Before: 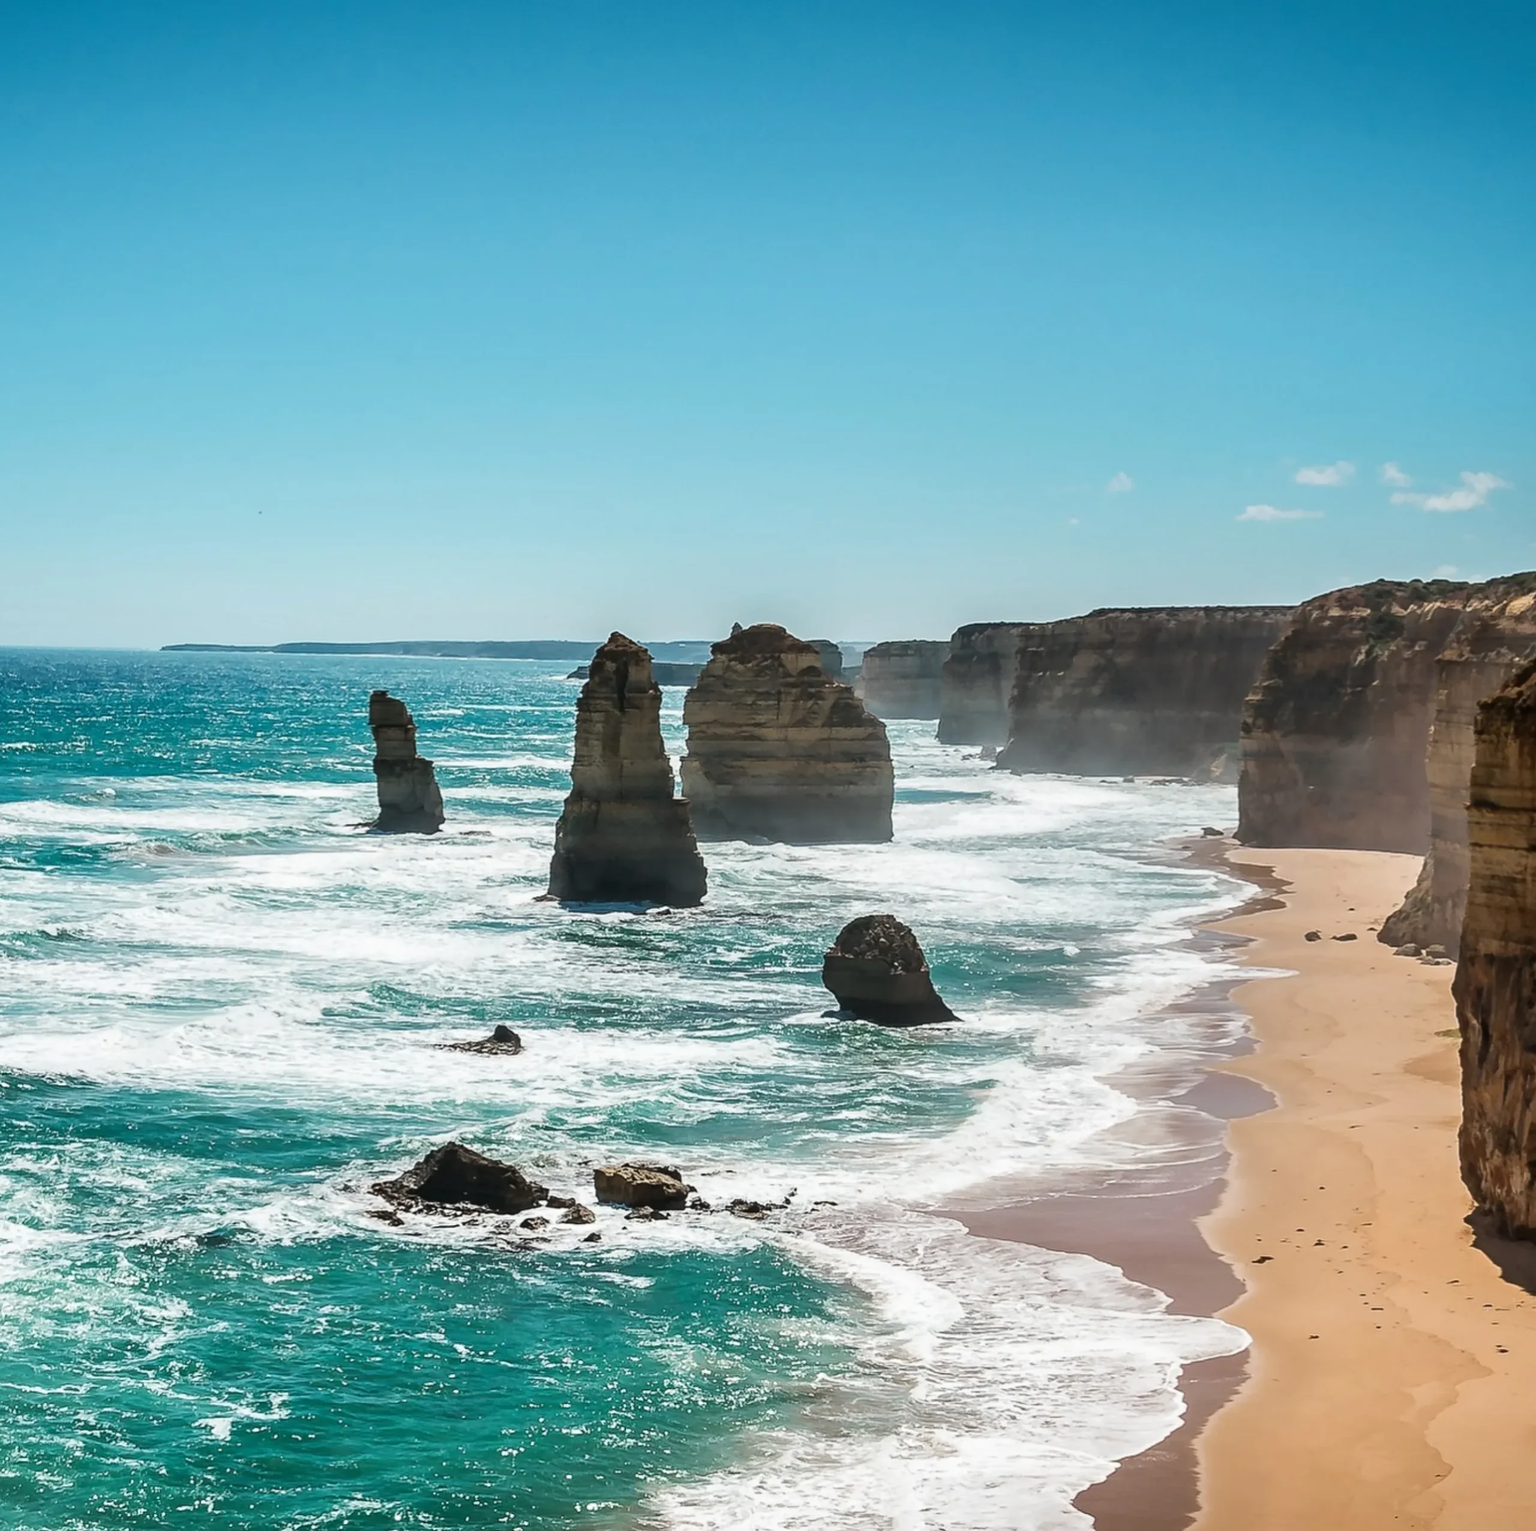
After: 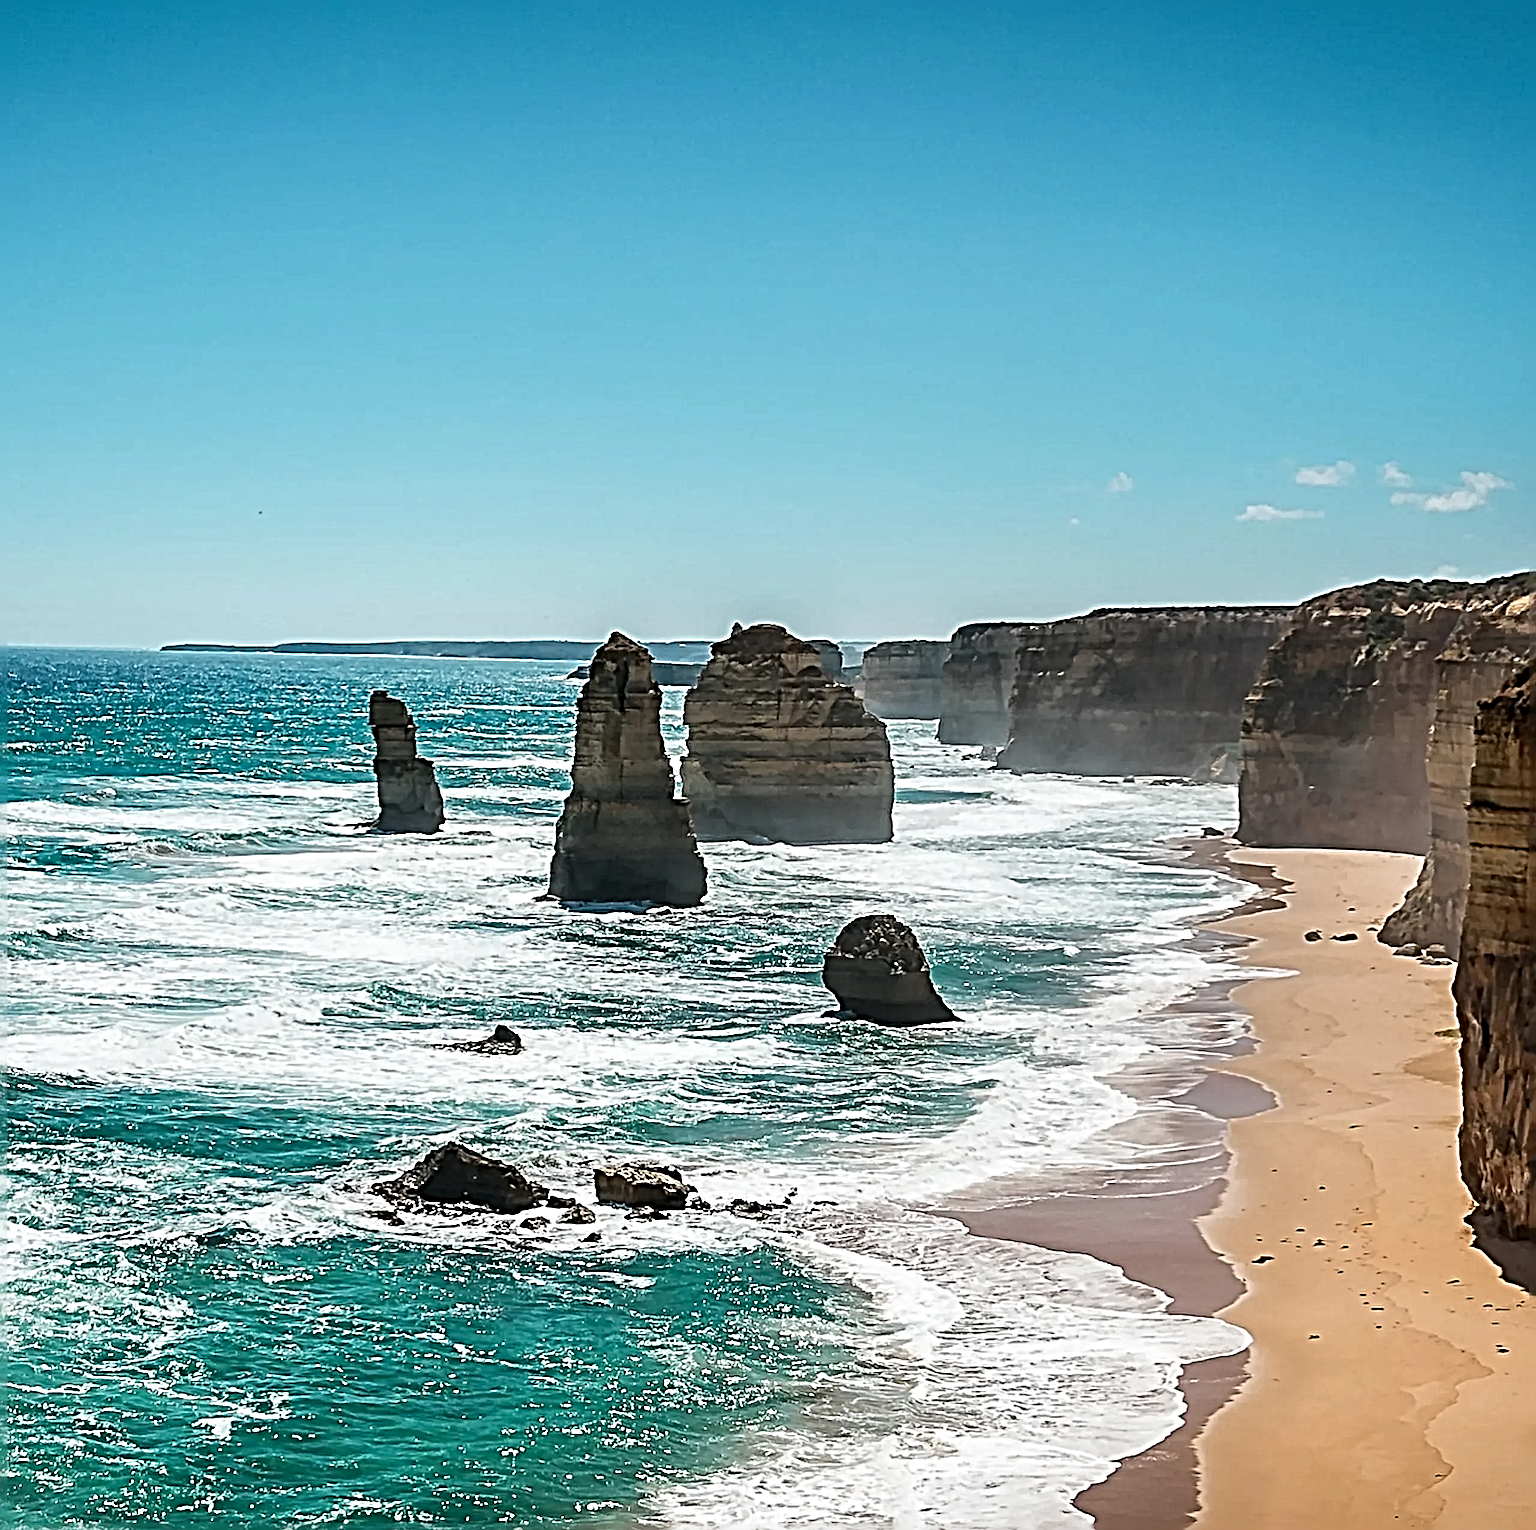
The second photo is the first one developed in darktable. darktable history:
sharpen: radius 6.289, amount 1.816, threshold 0.057
